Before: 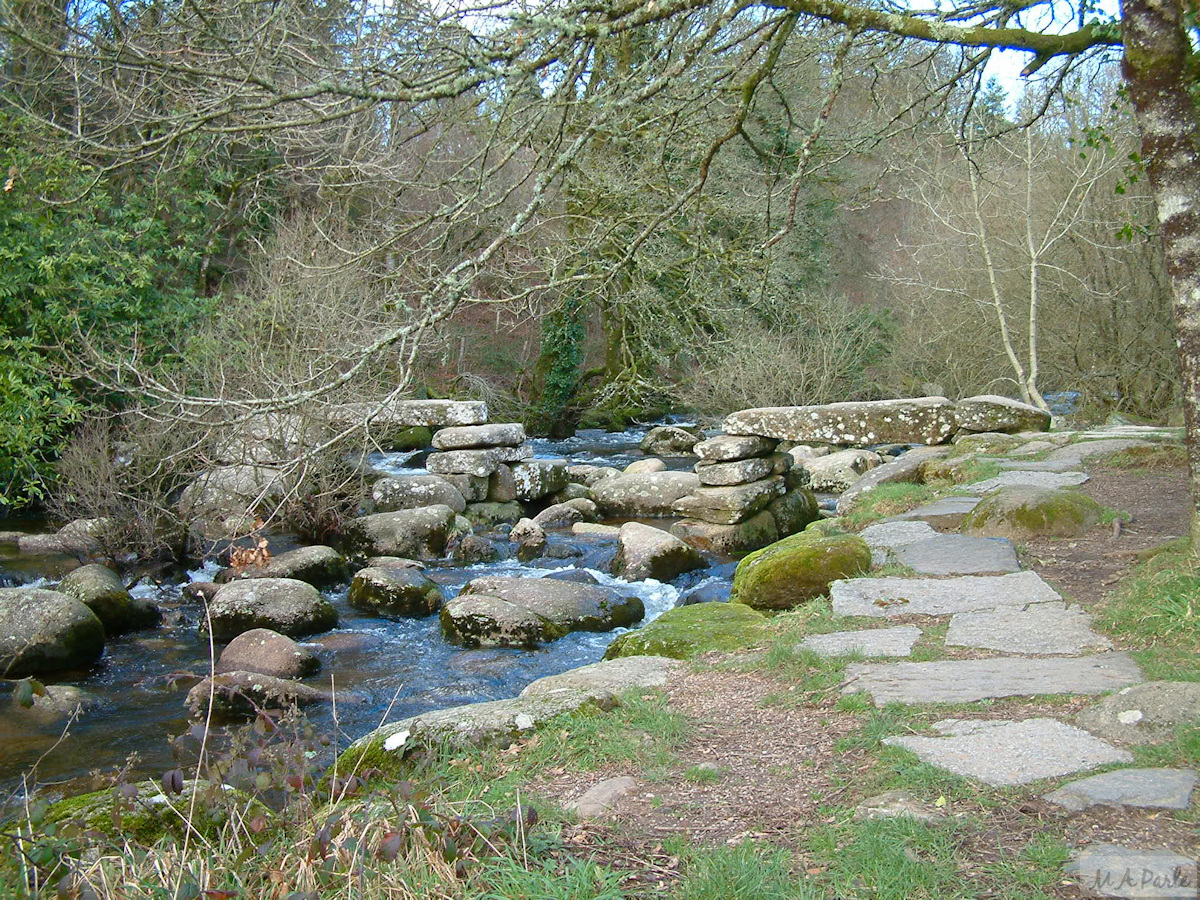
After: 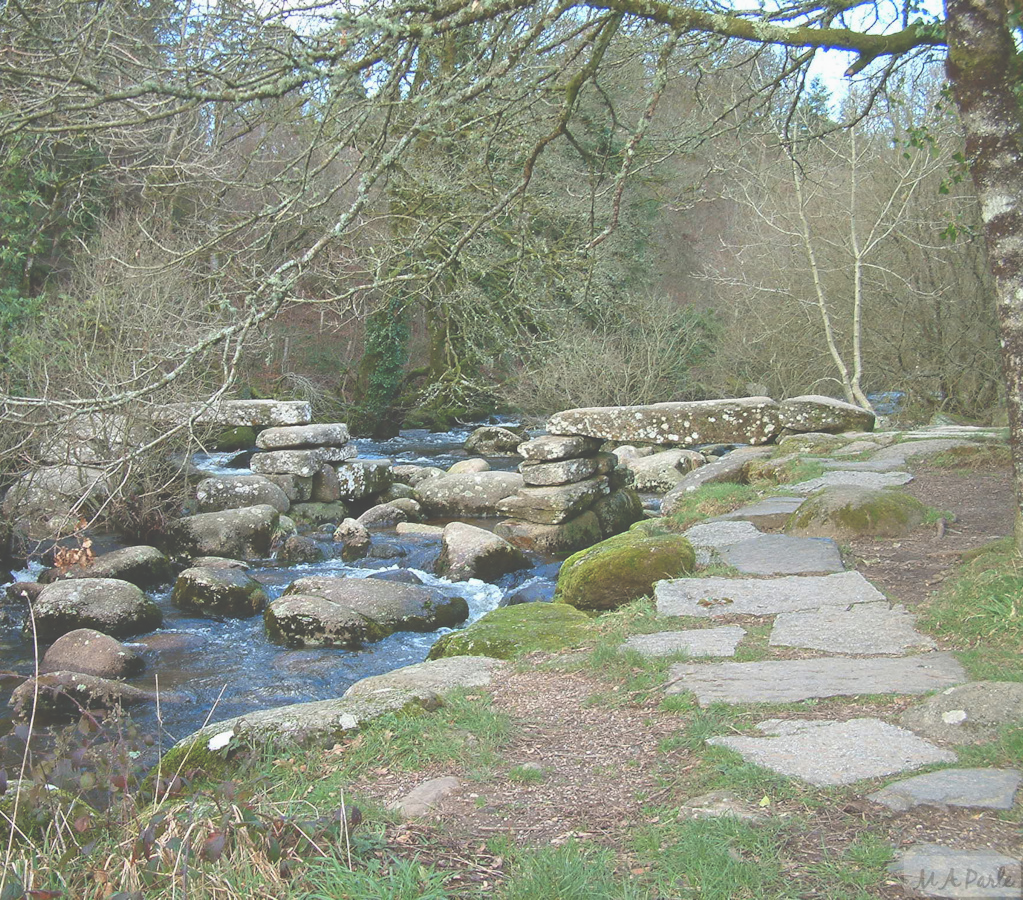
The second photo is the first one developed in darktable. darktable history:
crop and rotate: left 14.707%
exposure: black level correction -0.06, exposure -0.049 EV, compensate highlight preservation false
